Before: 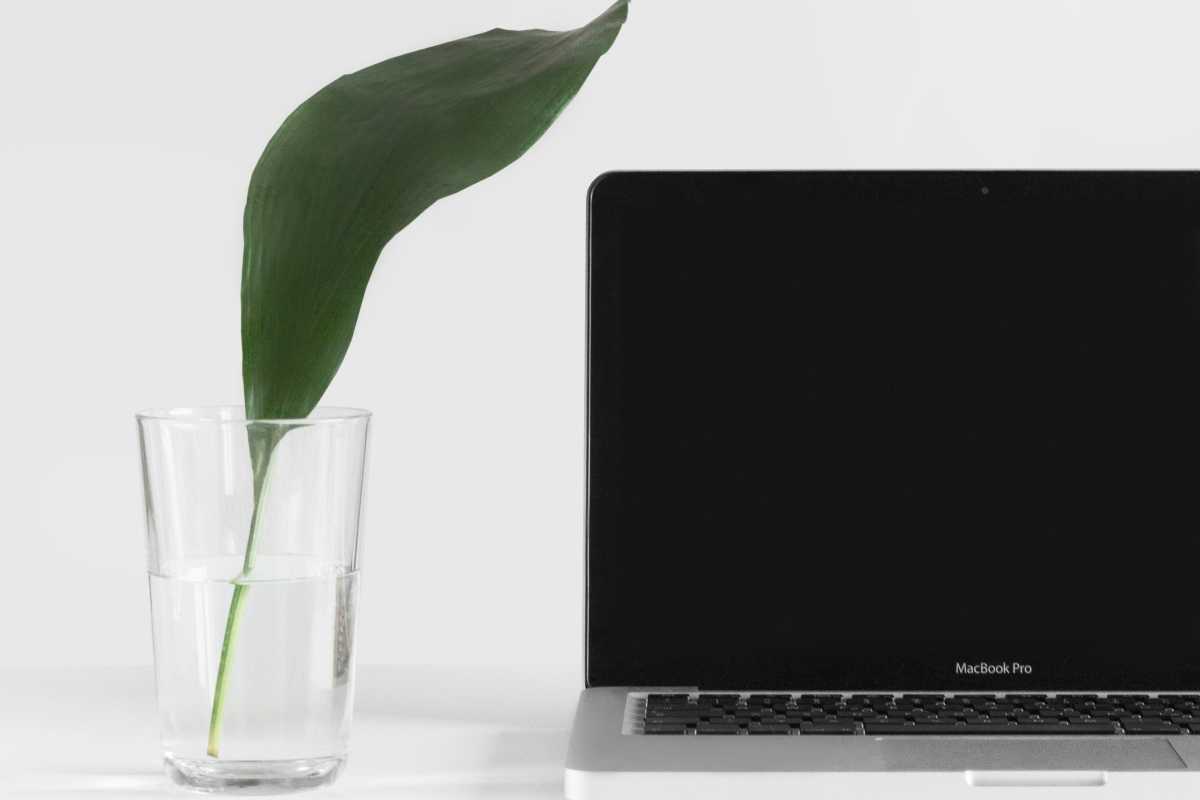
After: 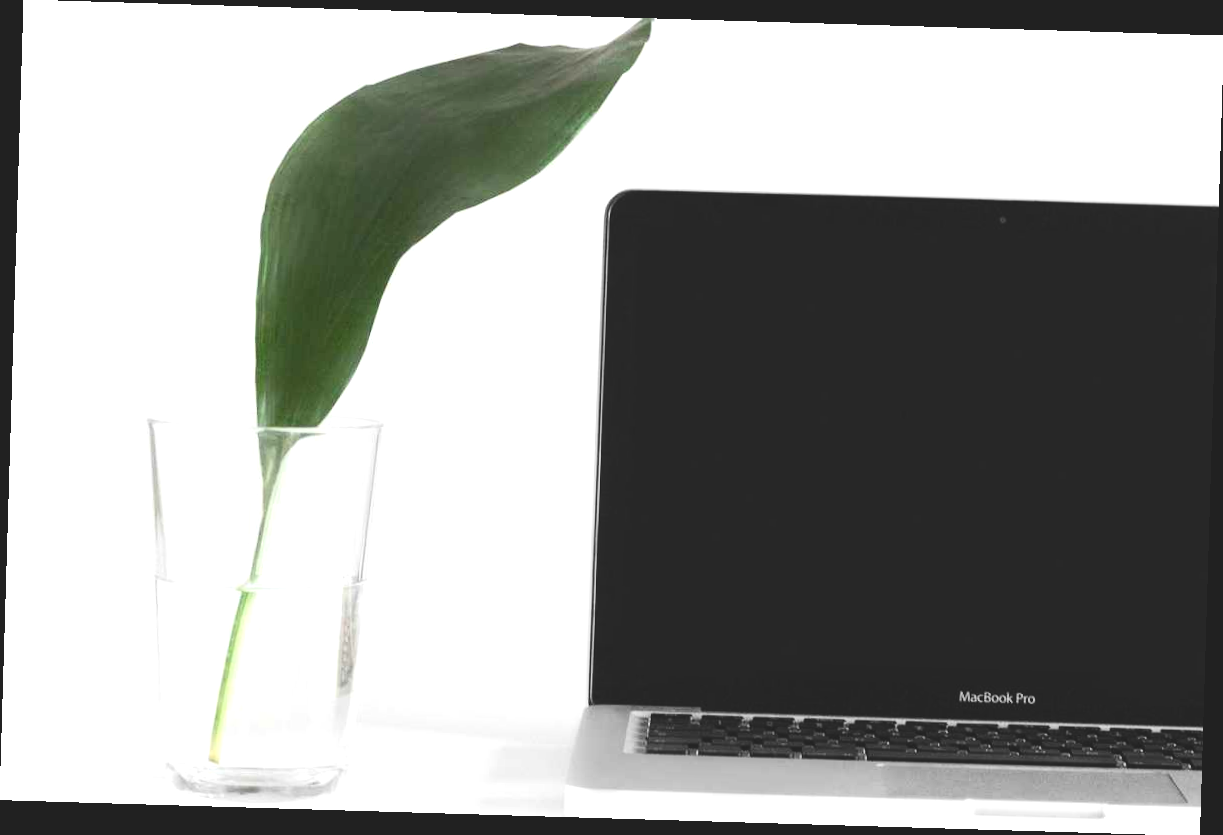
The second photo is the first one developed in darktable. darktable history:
rotate and perspective: rotation 1.72°, automatic cropping off
exposure: black level correction 0.001, exposure 0.5 EV, compensate exposure bias true, compensate highlight preservation false
tone curve: curves: ch0 [(0, 0.129) (0.187, 0.207) (0.729, 0.789) (1, 1)], color space Lab, linked channels, preserve colors none
